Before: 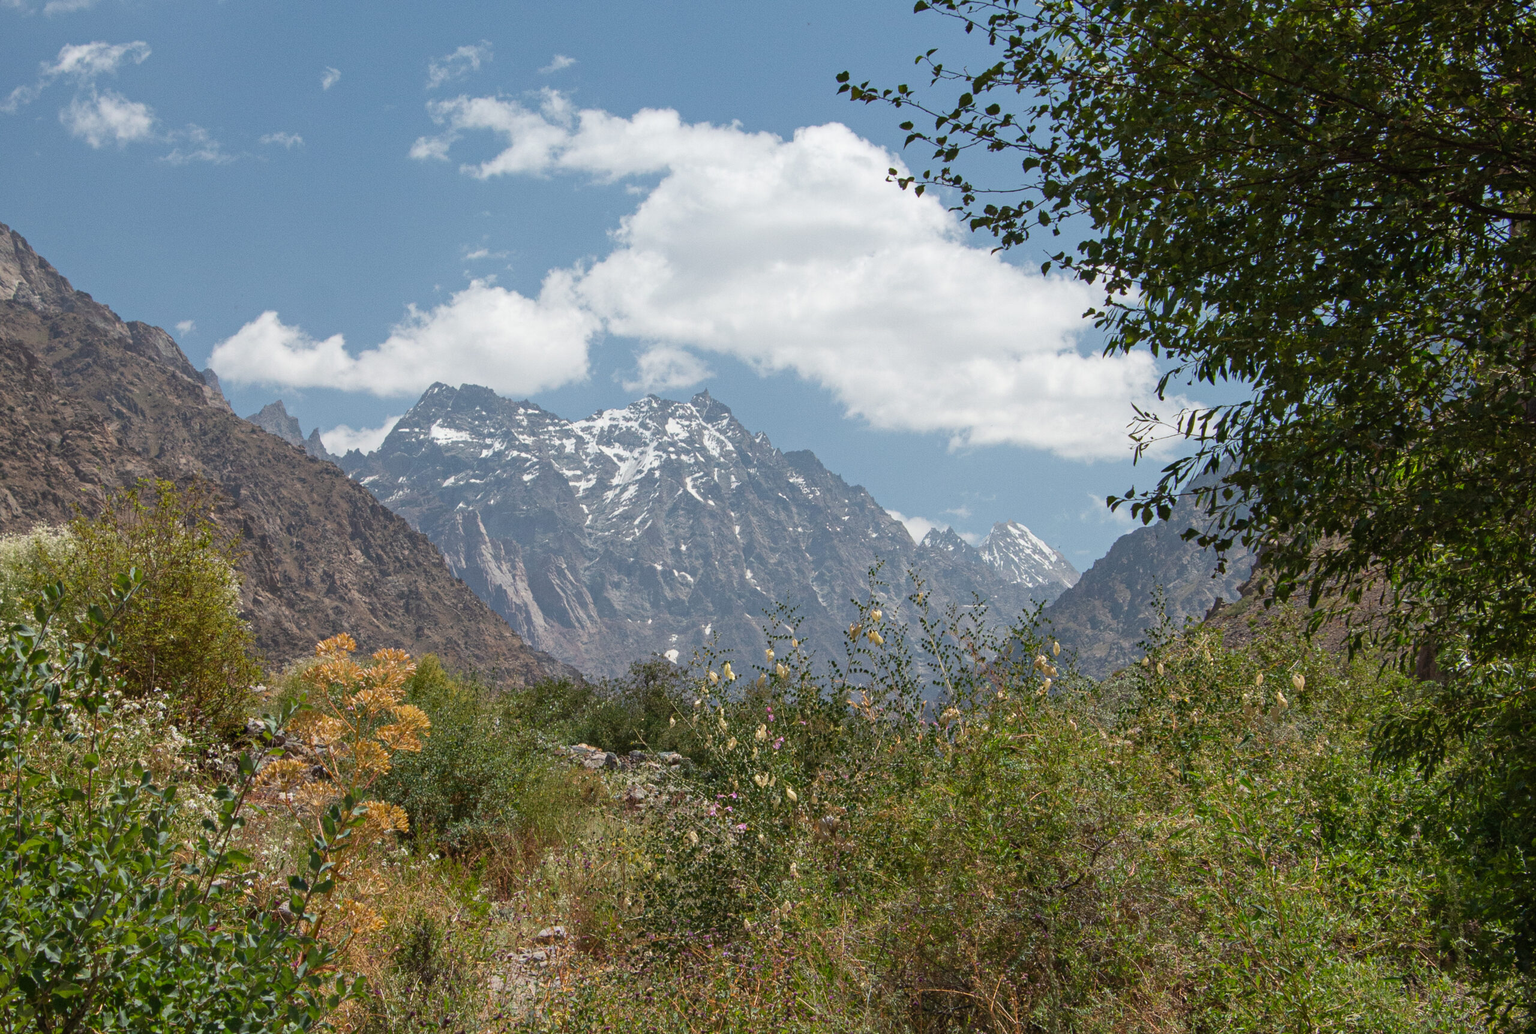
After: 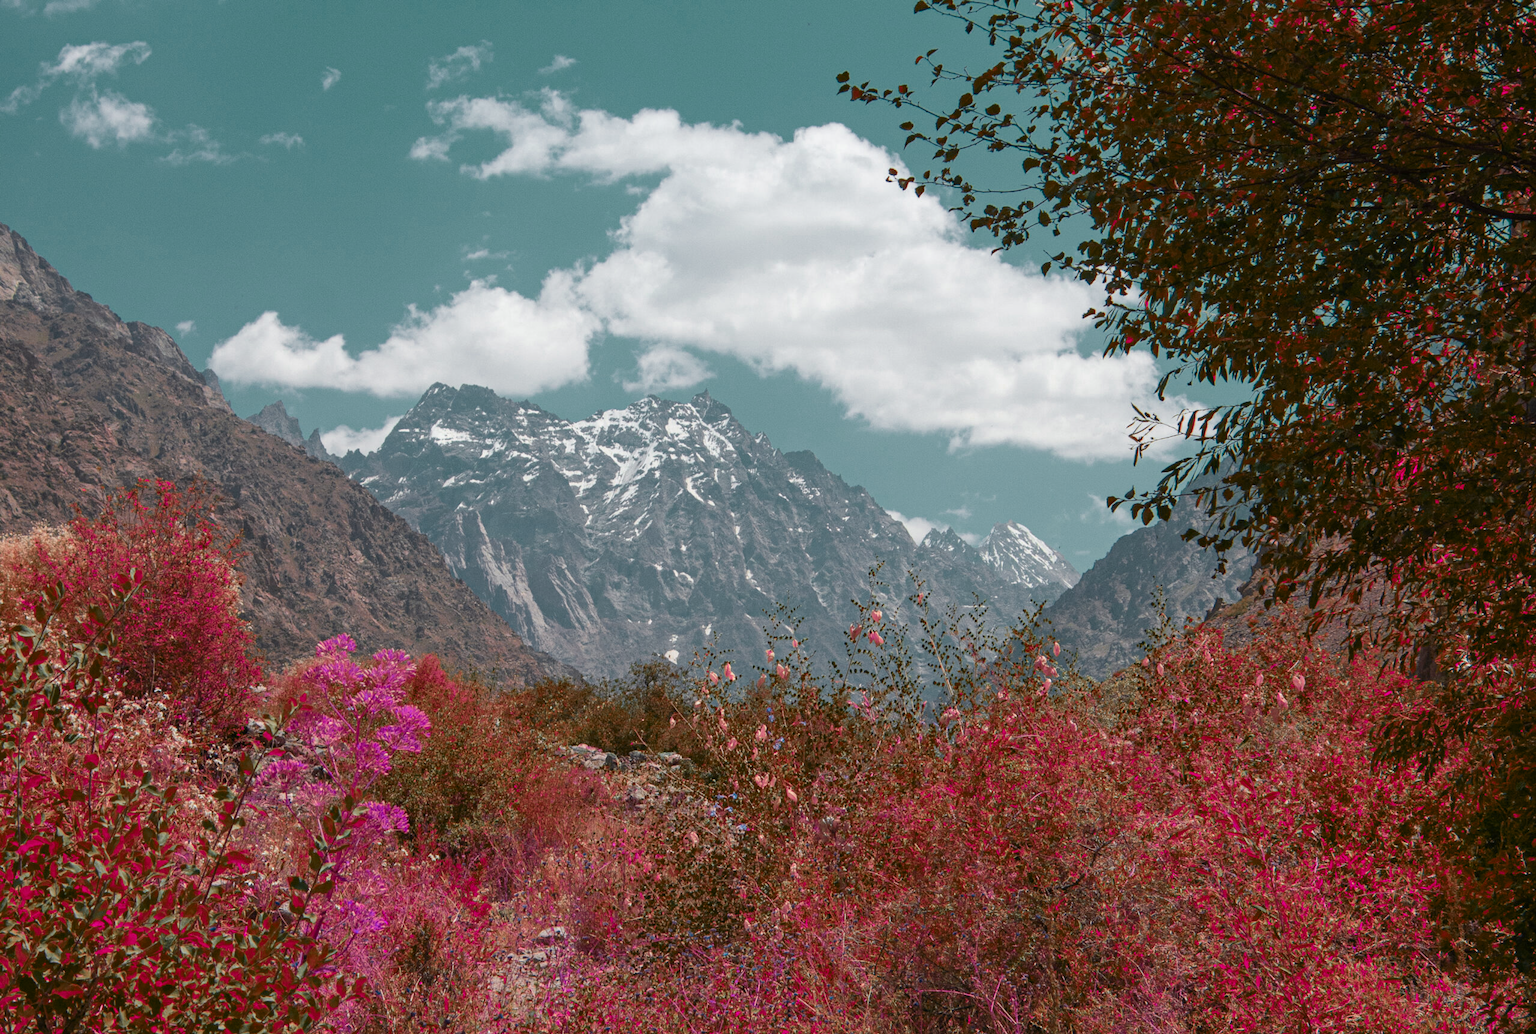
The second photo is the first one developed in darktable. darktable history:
exposure: compensate highlight preservation false
color zones: curves: ch0 [(0.826, 0.353)]; ch1 [(0.242, 0.647) (0.889, 0.342)]; ch2 [(0.246, 0.089) (0.969, 0.068)]
